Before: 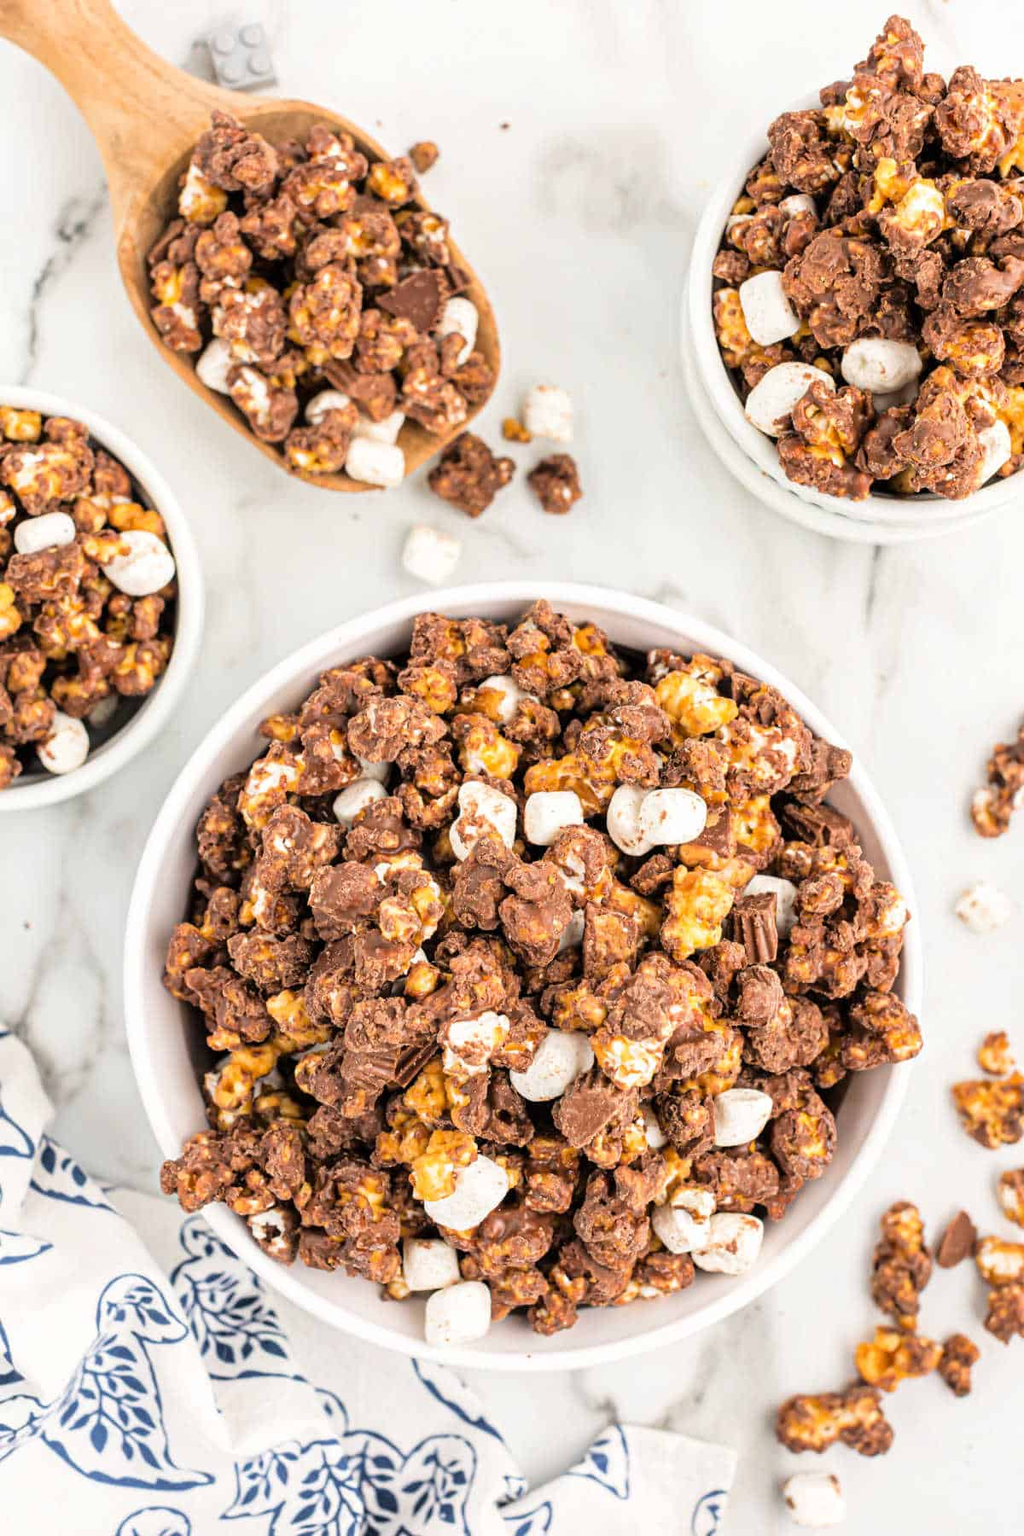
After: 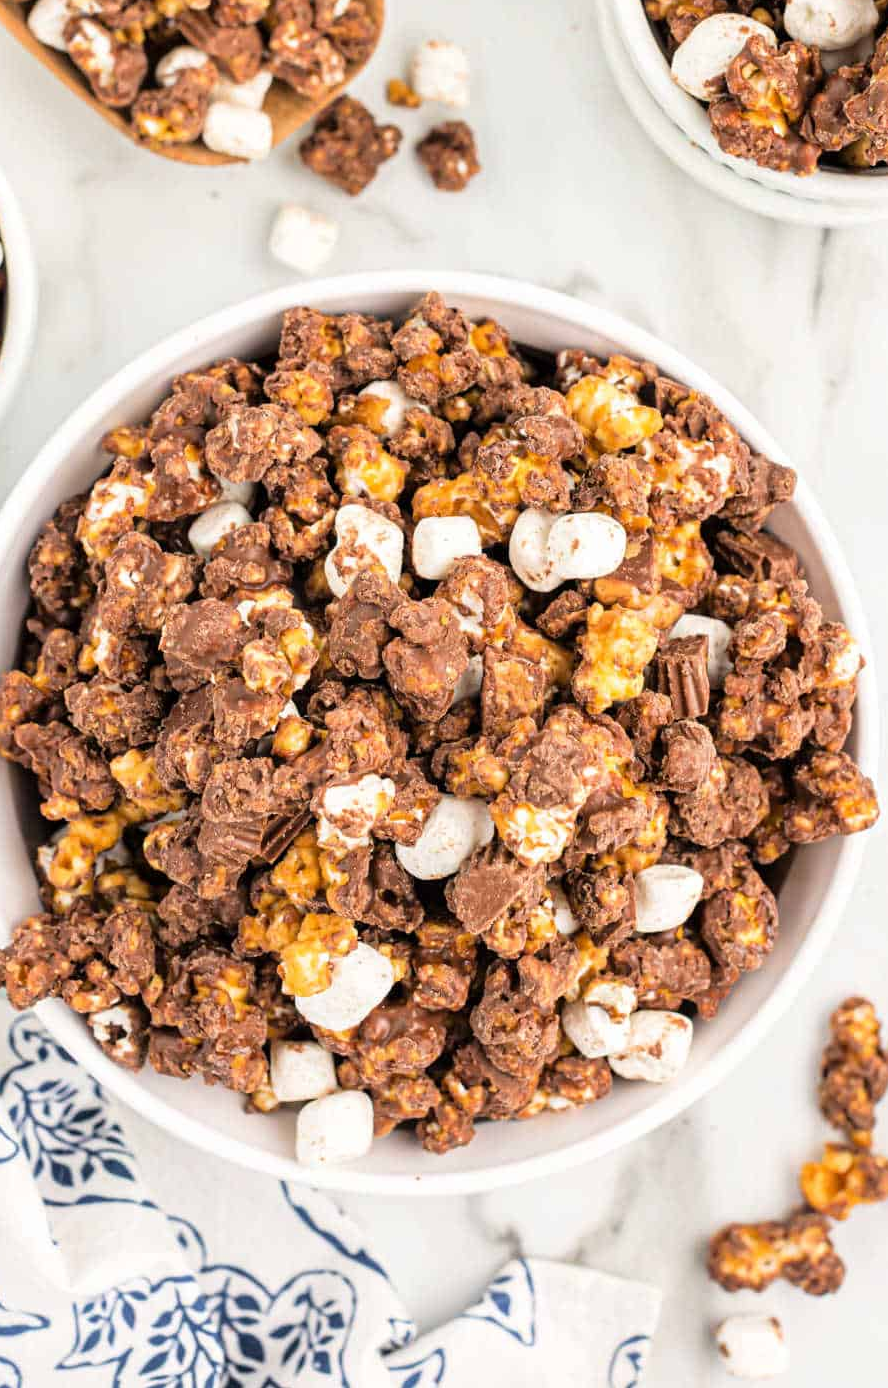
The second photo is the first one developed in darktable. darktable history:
crop: left 16.871%, top 22.857%, right 9.116%
